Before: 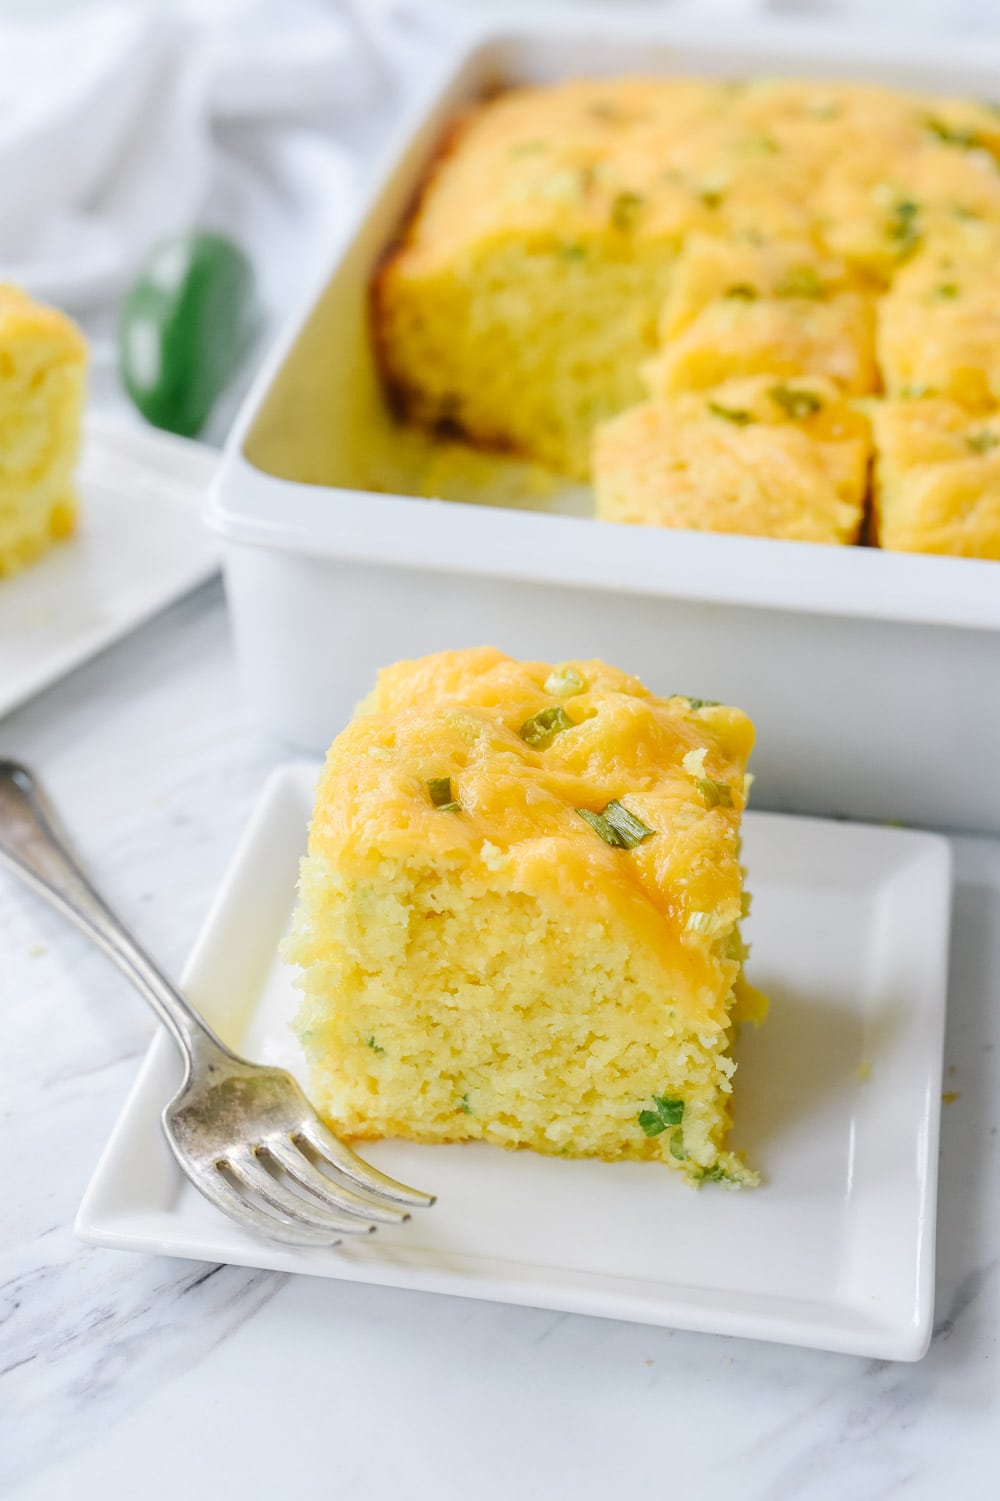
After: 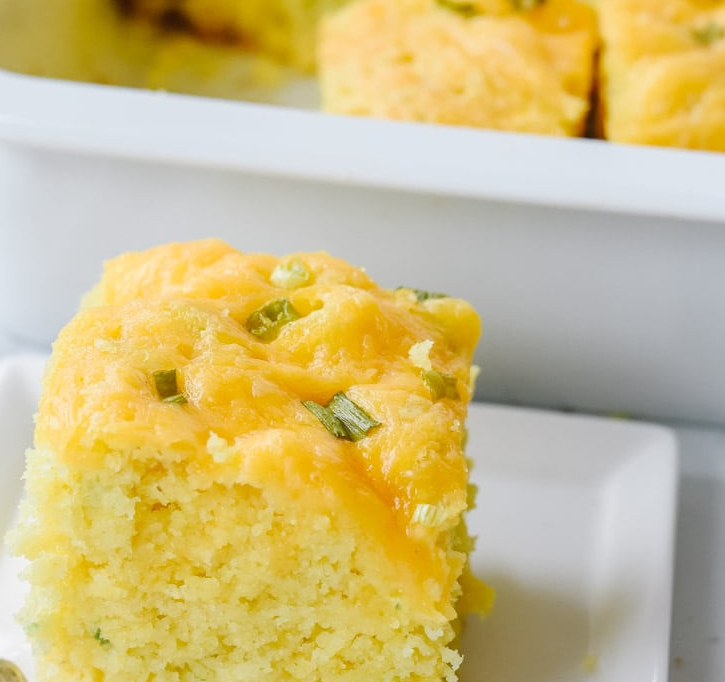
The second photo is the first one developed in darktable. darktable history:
crop and rotate: left 27.449%, top 27.24%, bottom 27.288%
